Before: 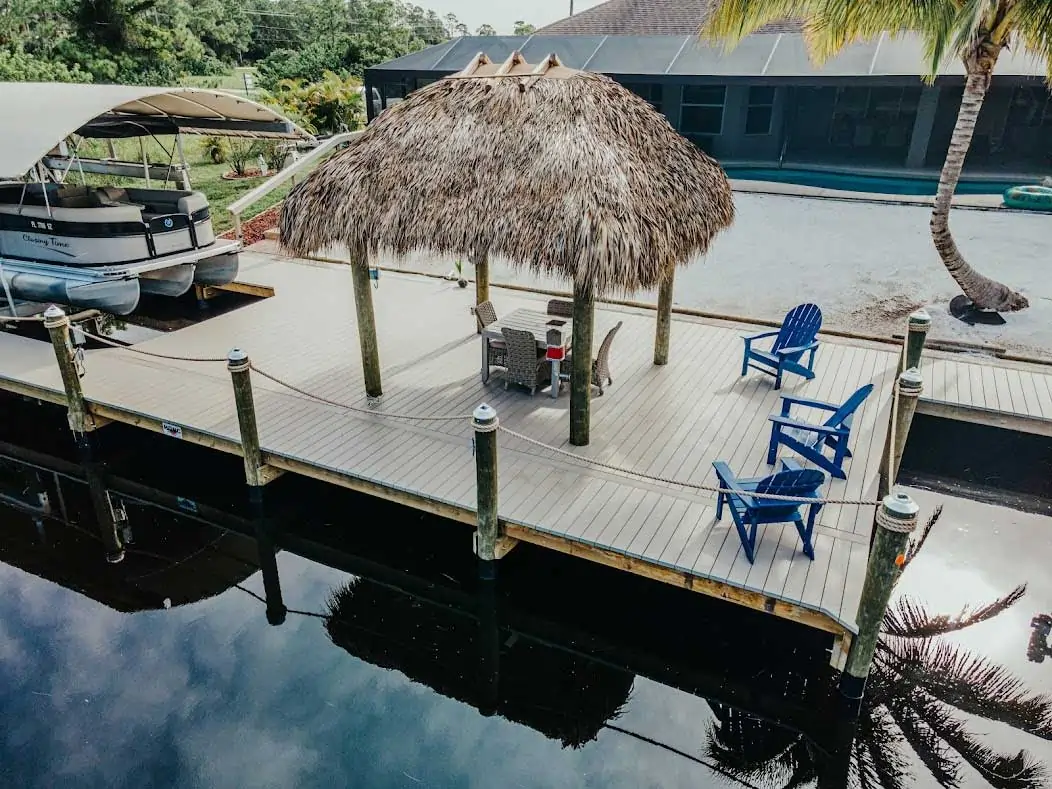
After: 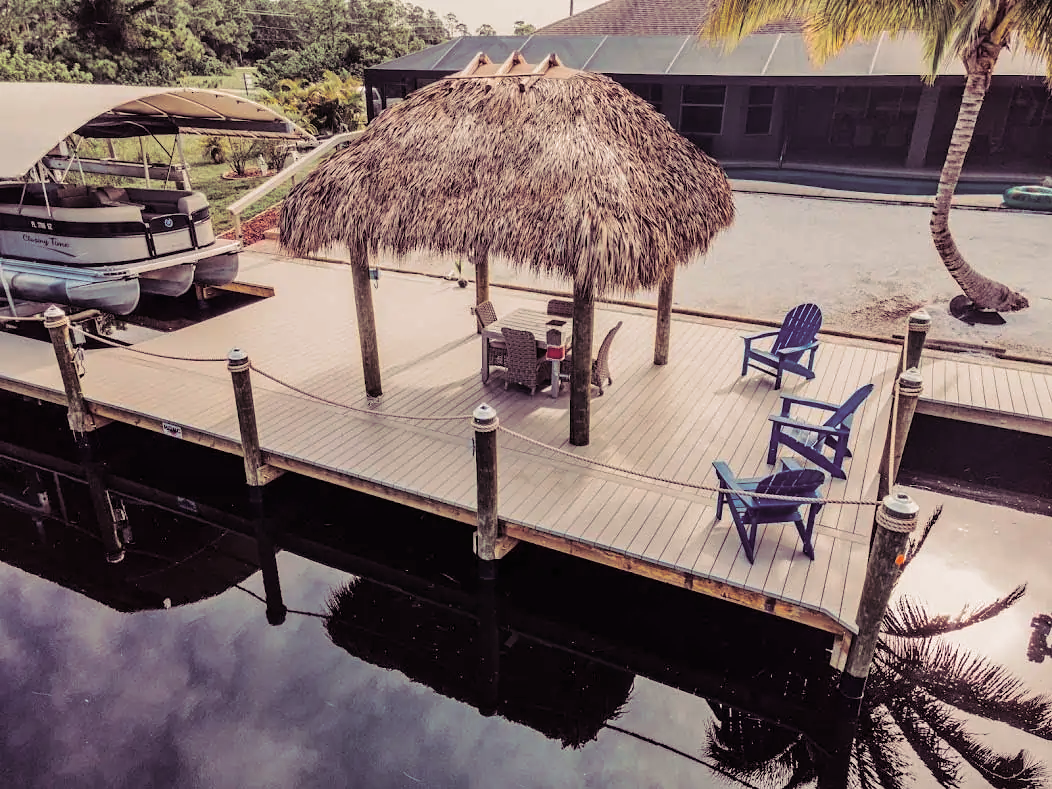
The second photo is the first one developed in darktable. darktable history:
white balance: red 1.127, blue 0.943
split-toning: shadows › hue 316.8°, shadows › saturation 0.47, highlights › hue 201.6°, highlights › saturation 0, balance -41.97, compress 28.01%
